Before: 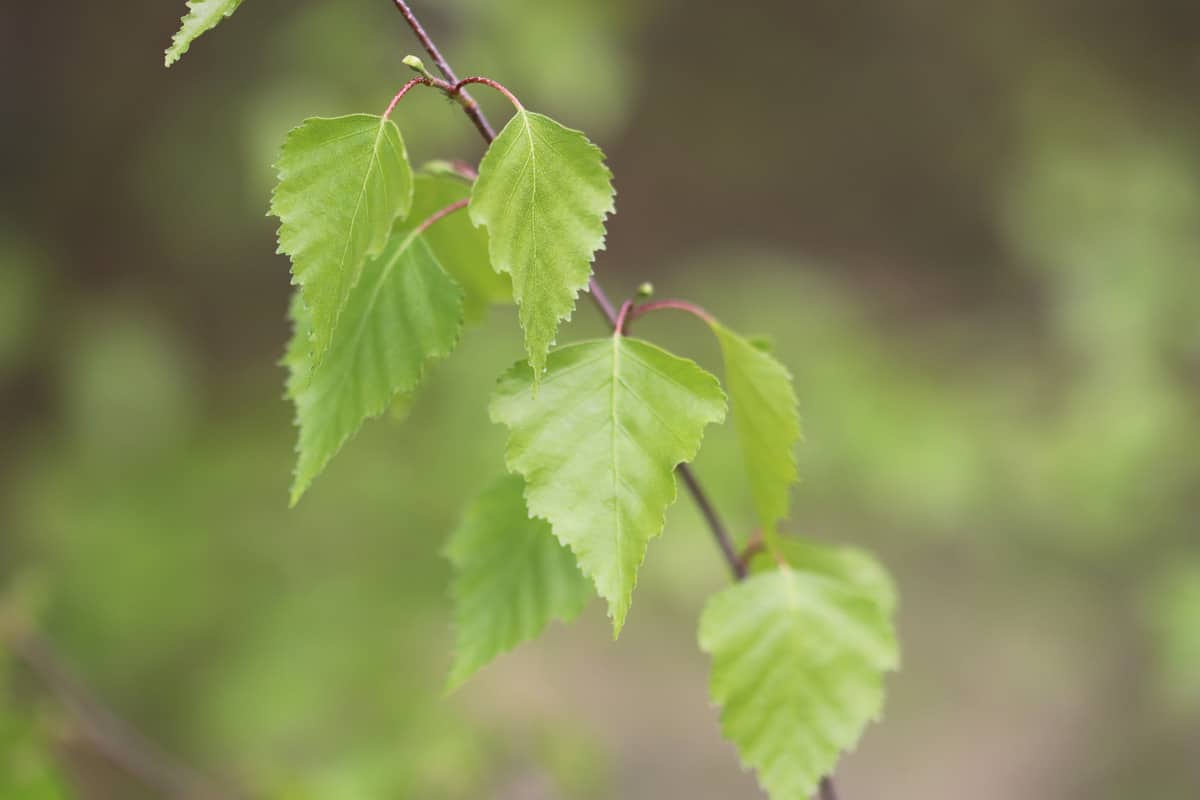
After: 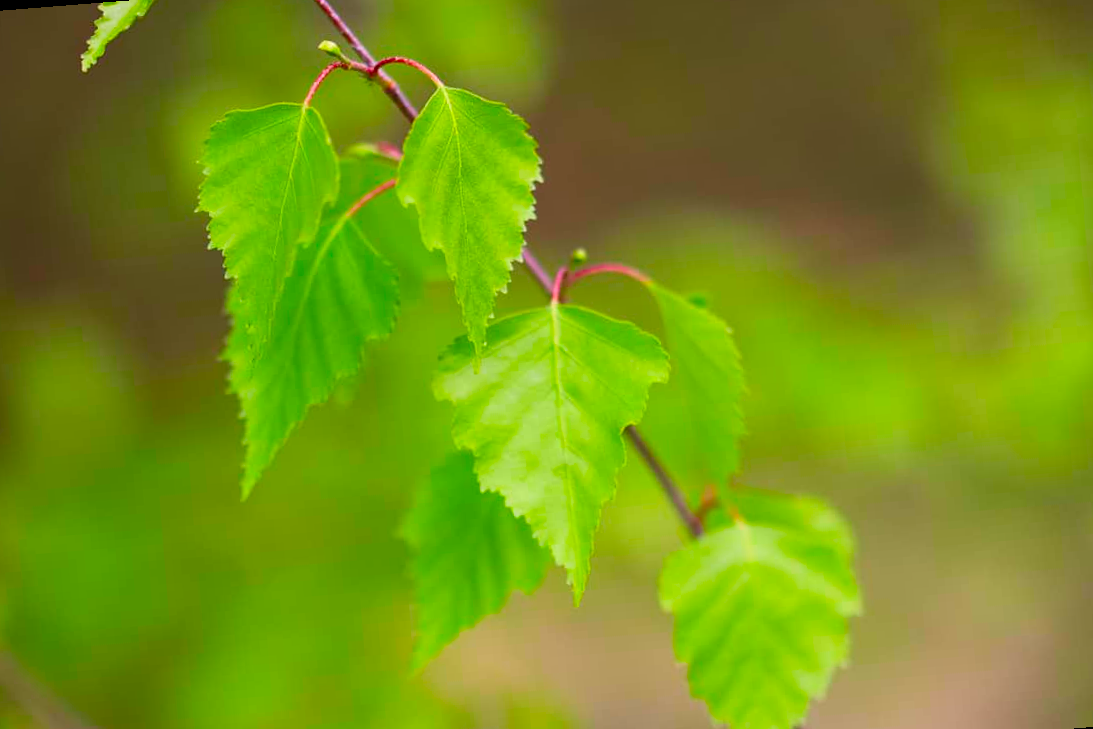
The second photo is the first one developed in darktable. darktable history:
rotate and perspective: rotation -4.57°, crop left 0.054, crop right 0.944, crop top 0.087, crop bottom 0.914
color correction: saturation 2.15
crop and rotate: left 1.774%, right 0.633%, bottom 1.28%
